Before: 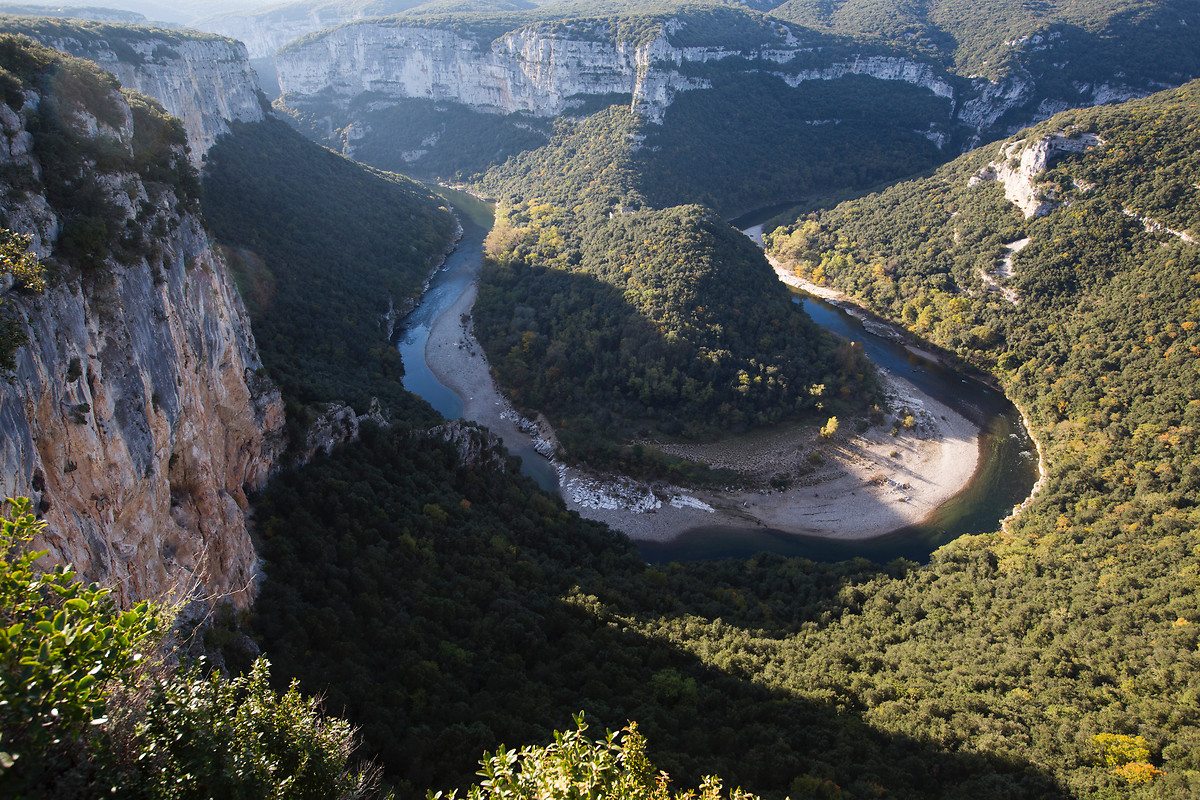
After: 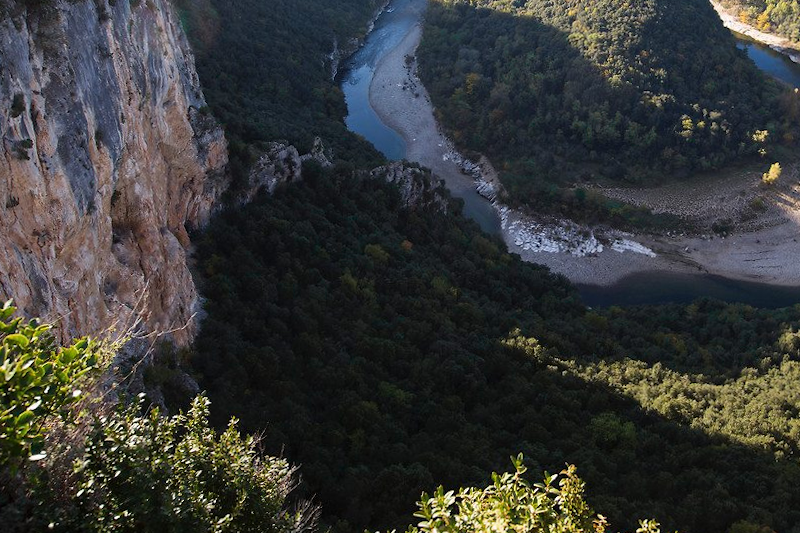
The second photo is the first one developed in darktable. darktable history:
color zones: curves: ch0 [(0.25, 0.5) (0.423, 0.5) (0.443, 0.5) (0.521, 0.756) (0.568, 0.5) (0.576, 0.5) (0.75, 0.5)]; ch1 [(0.25, 0.5) (0.423, 0.5) (0.443, 0.5) (0.539, 0.873) (0.624, 0.565) (0.631, 0.5) (0.75, 0.5)]
crop and rotate: angle -0.82°, left 3.85%, top 31.828%, right 27.992%
